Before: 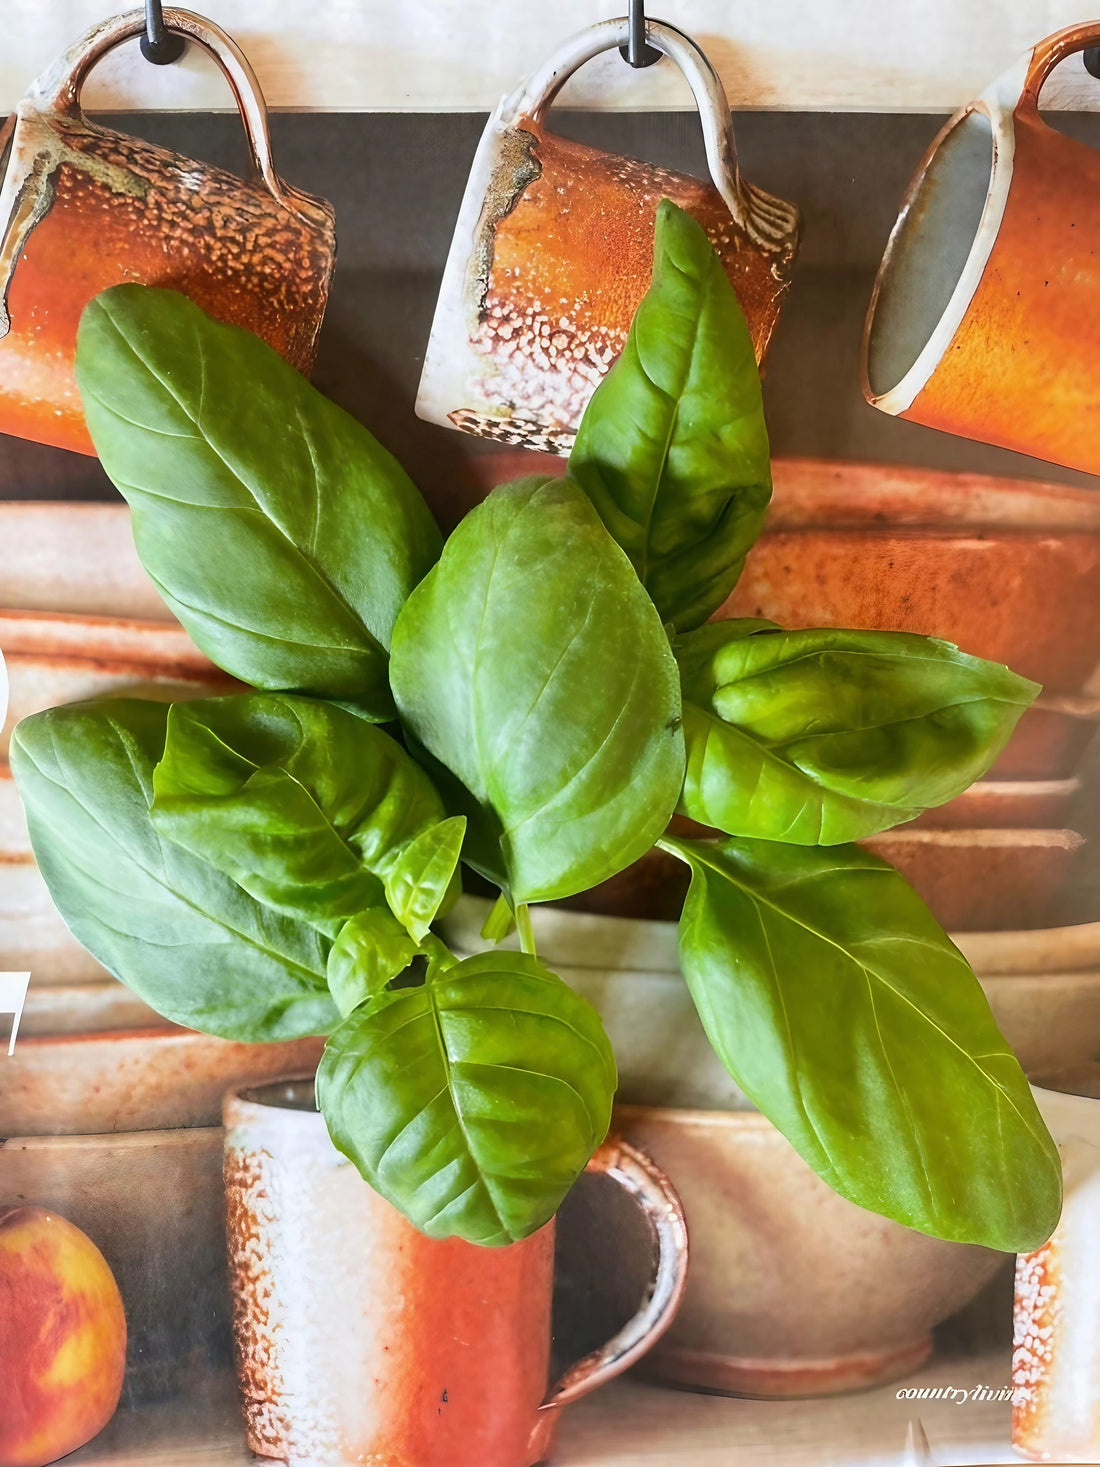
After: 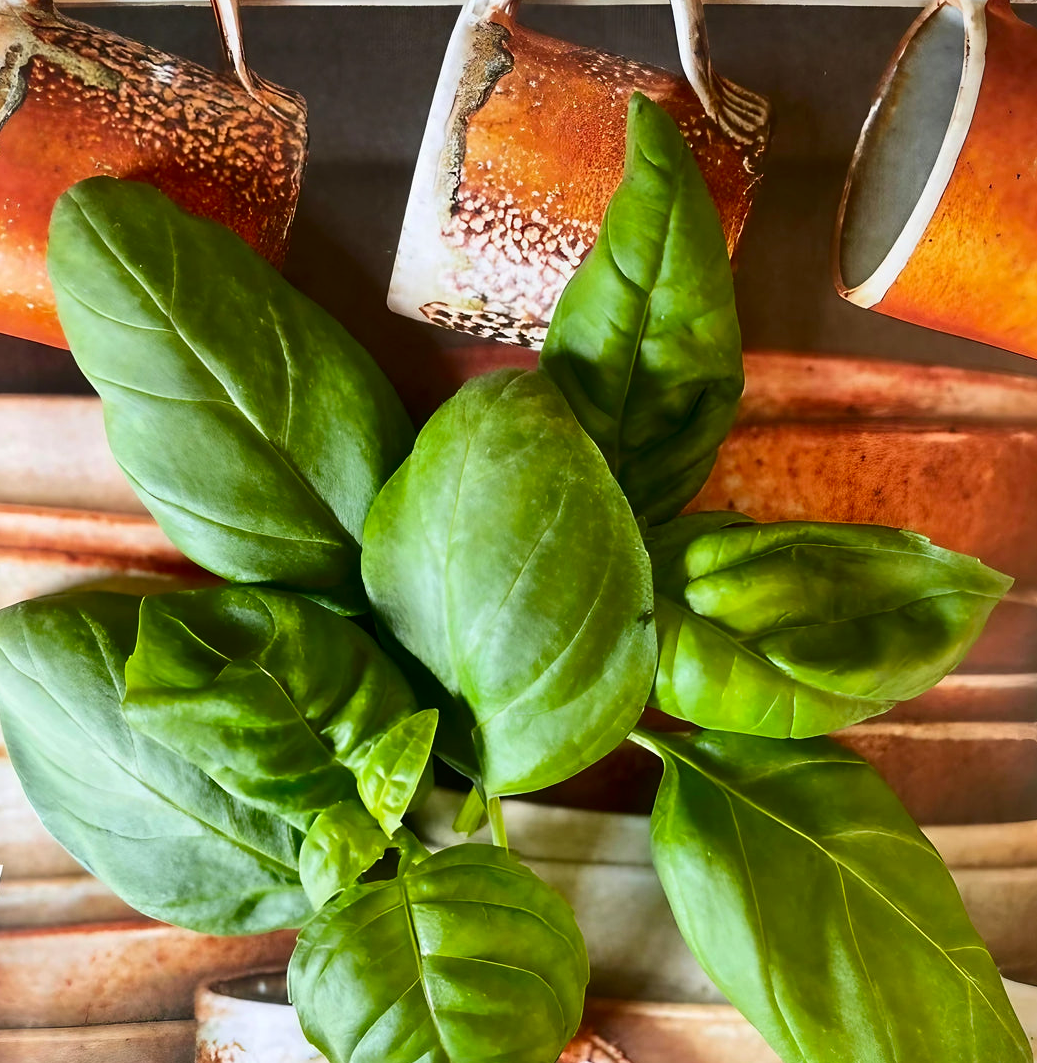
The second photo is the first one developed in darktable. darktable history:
crop: left 2.635%, top 7.323%, right 3.08%, bottom 20.163%
shadows and highlights: shadows 25.94, highlights -26.51
contrast brightness saturation: contrast 0.195, brightness -0.105, saturation 0.099
